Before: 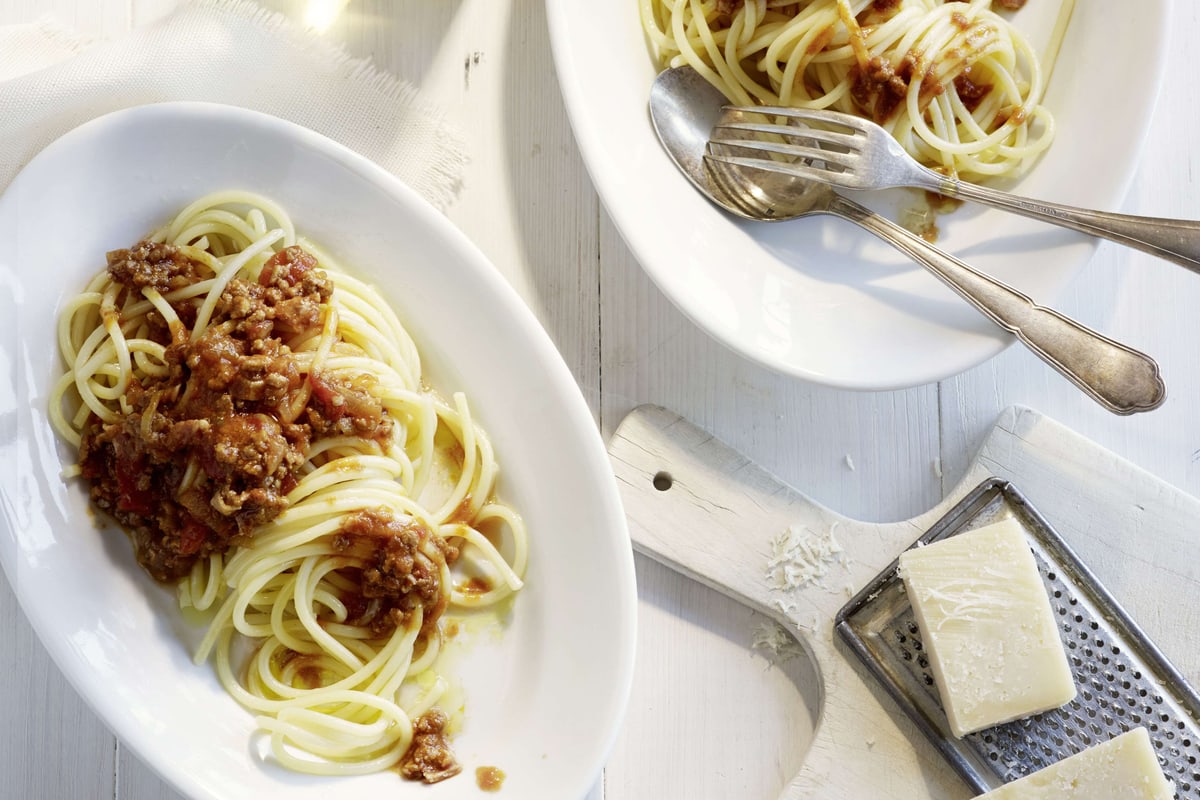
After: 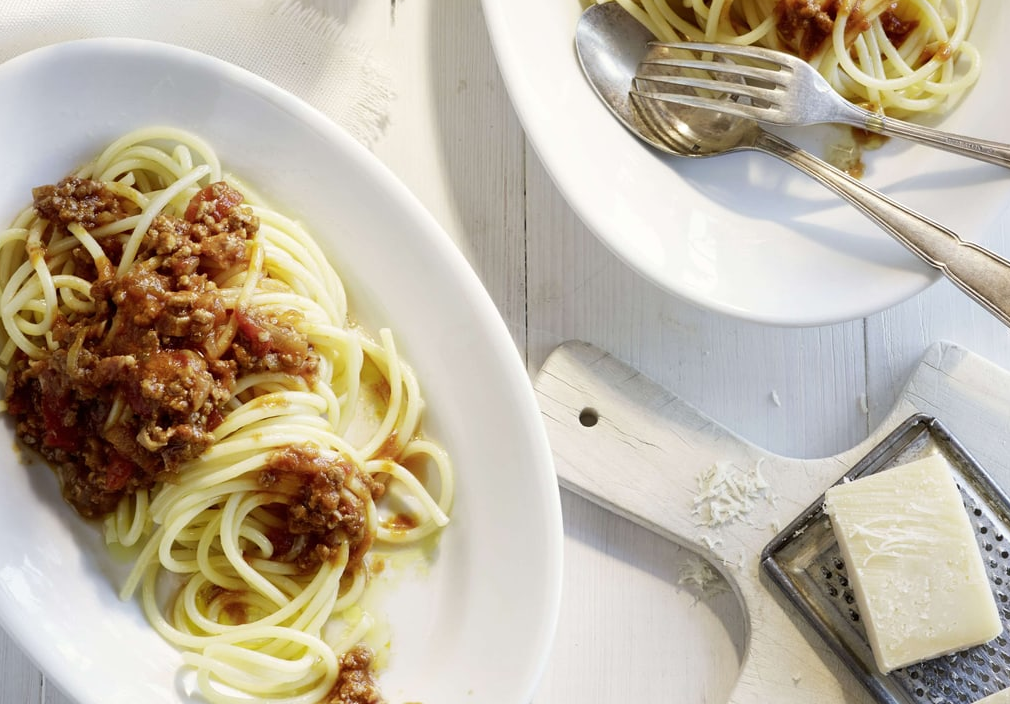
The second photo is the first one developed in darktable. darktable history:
crop: left 6.241%, top 8.018%, right 9.537%, bottom 3.974%
